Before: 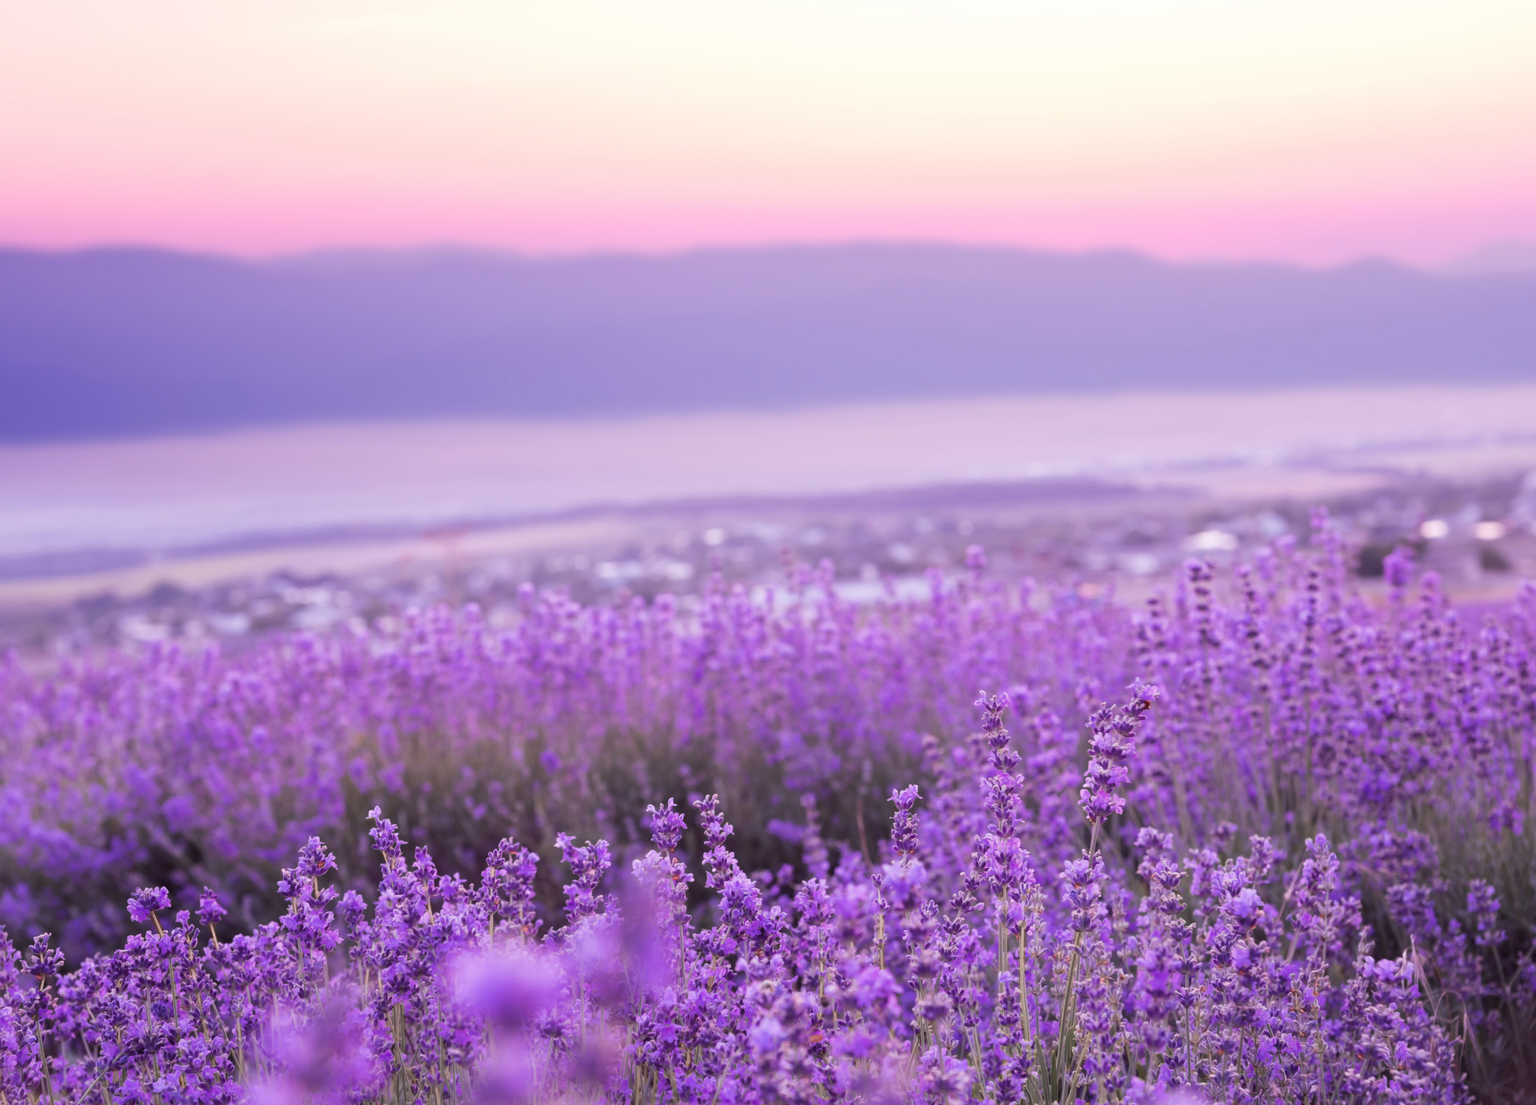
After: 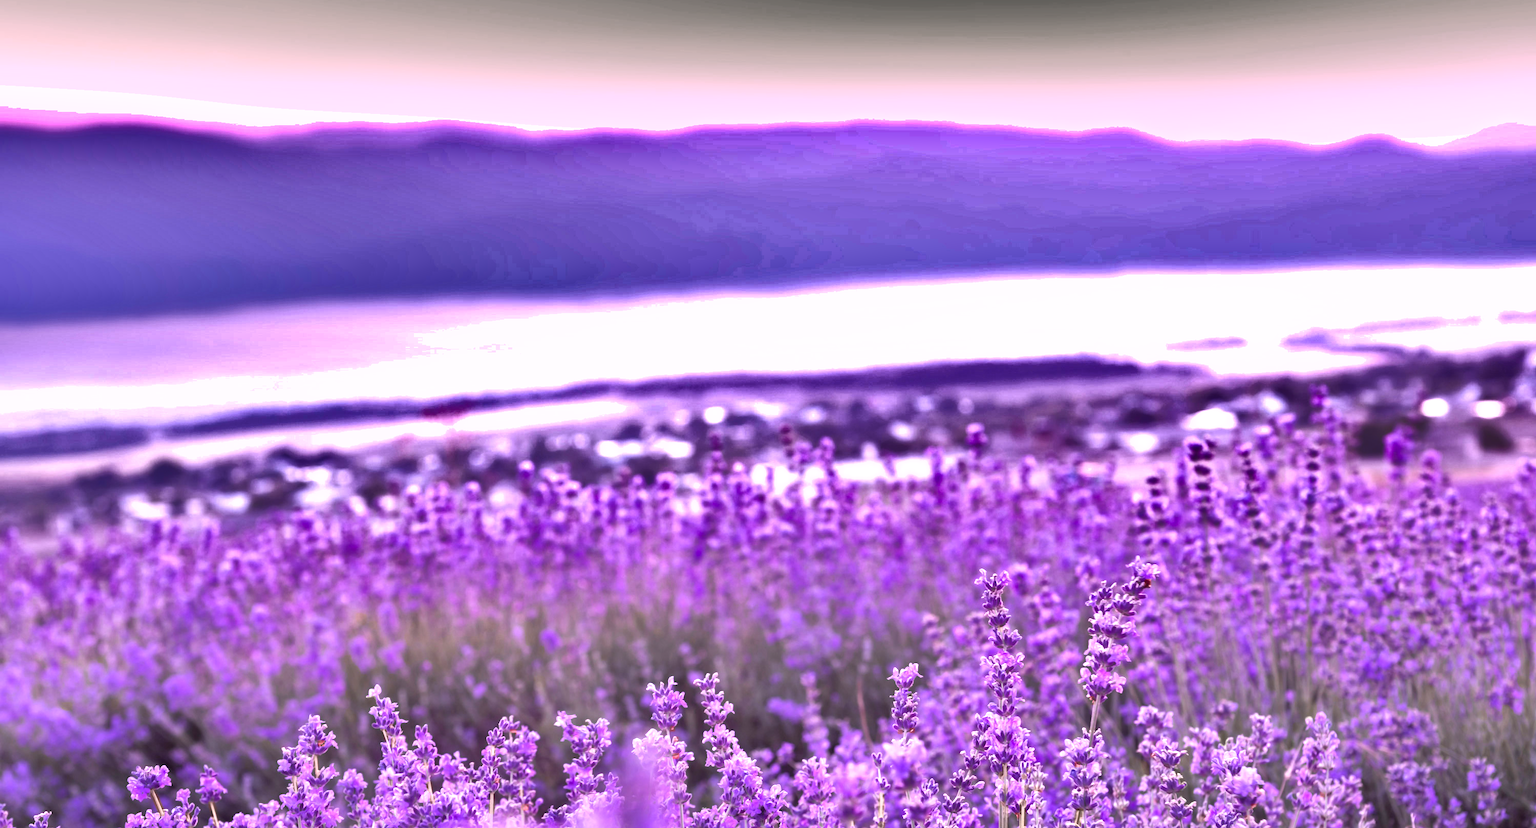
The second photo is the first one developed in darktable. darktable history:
exposure: black level correction 0.001, exposure 1 EV, compensate highlight preservation false
crop: top 11.038%, bottom 13.962%
shadows and highlights: shadows 20.91, highlights -82.73, soften with gaussian
